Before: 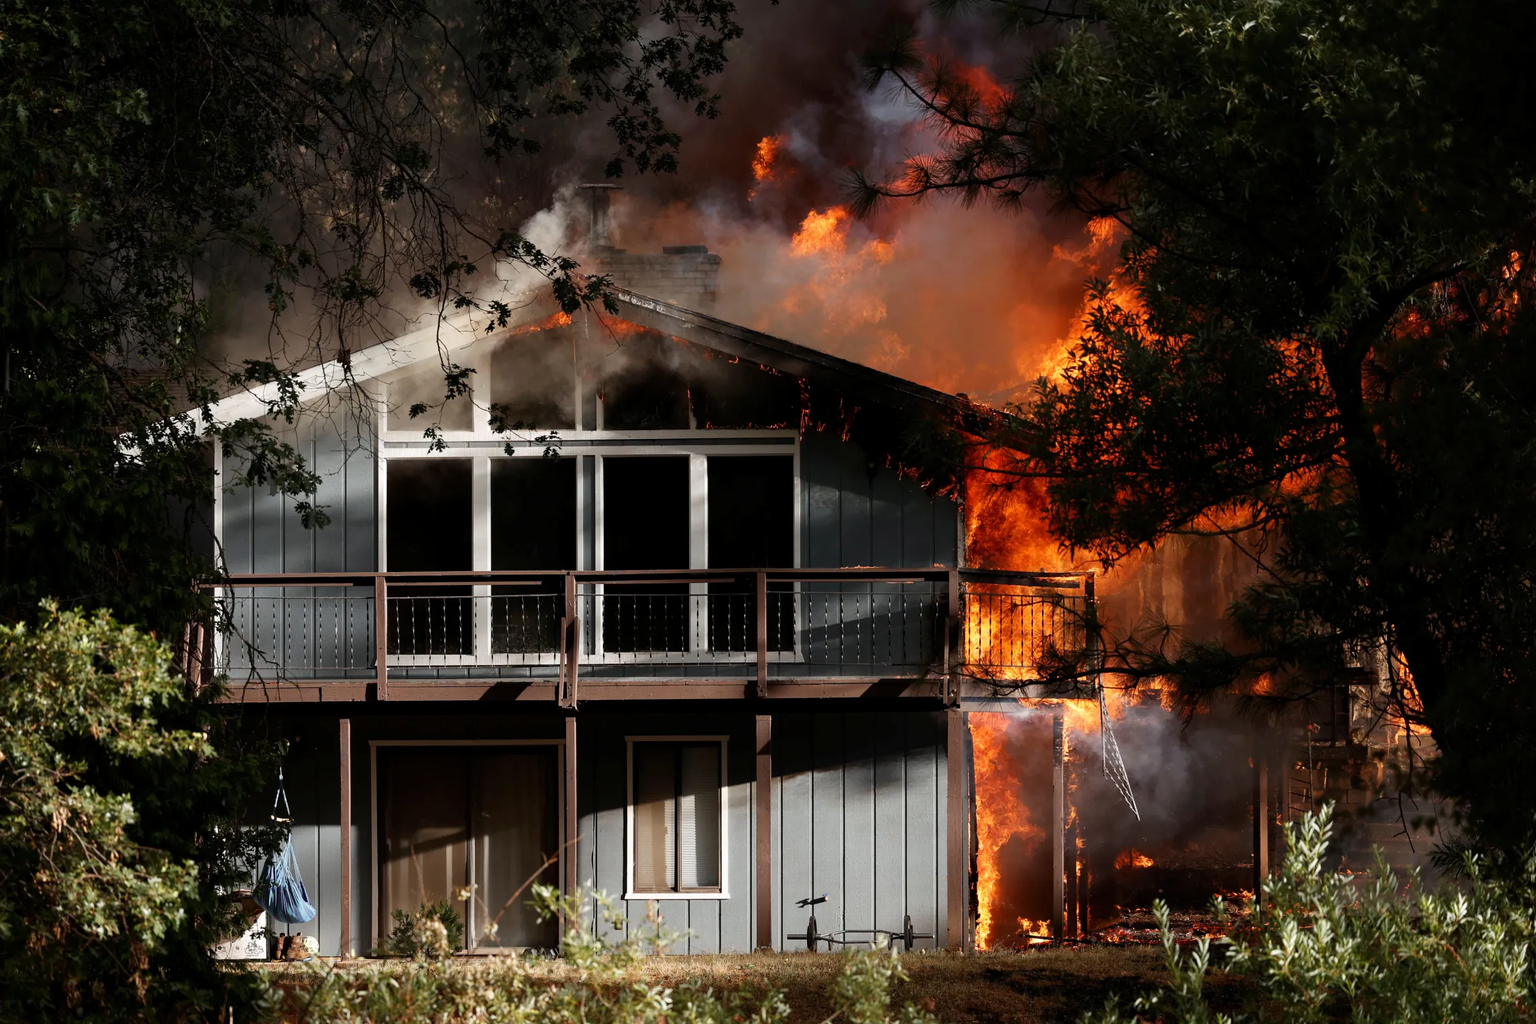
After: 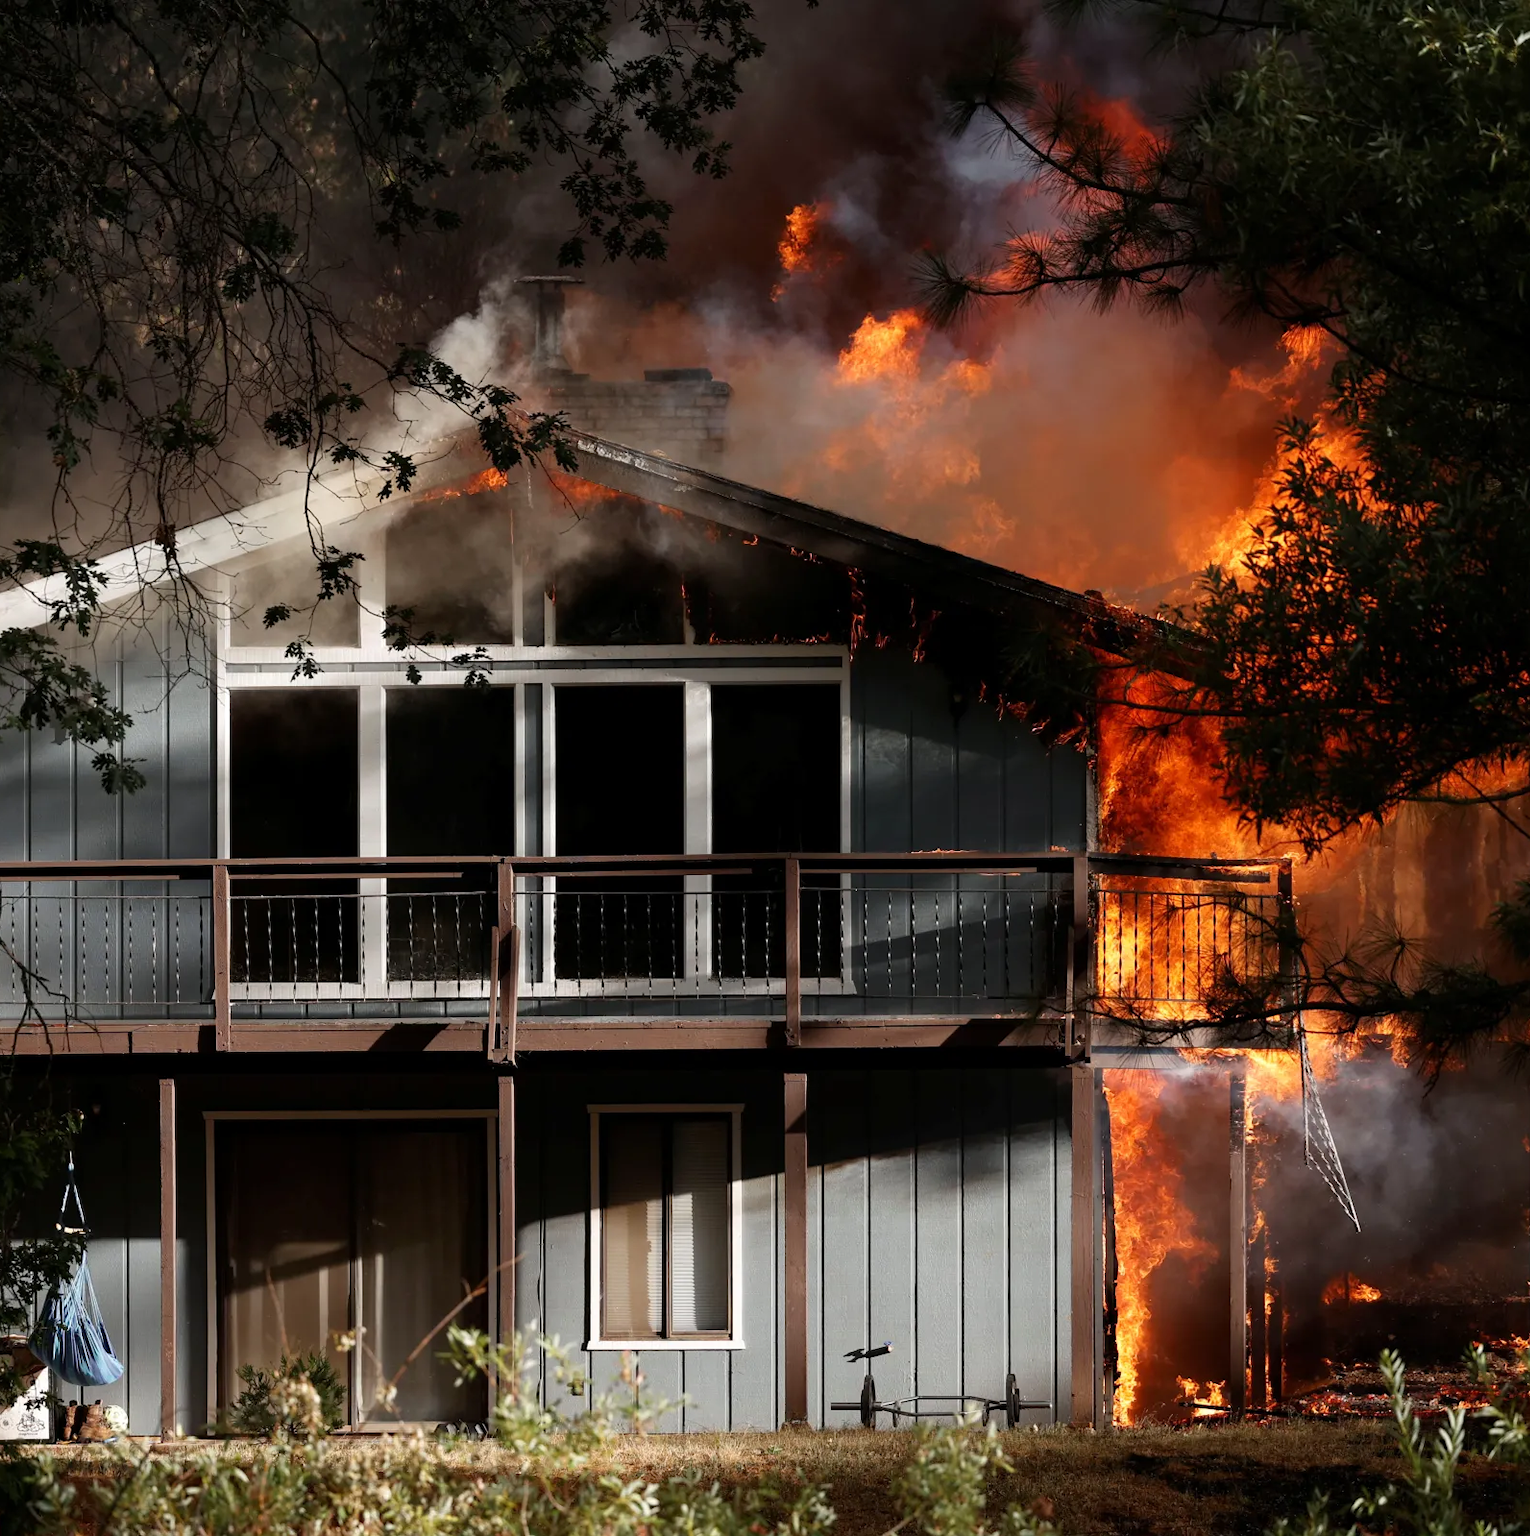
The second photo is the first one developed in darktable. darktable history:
crop and rotate: left 15.243%, right 18.362%
